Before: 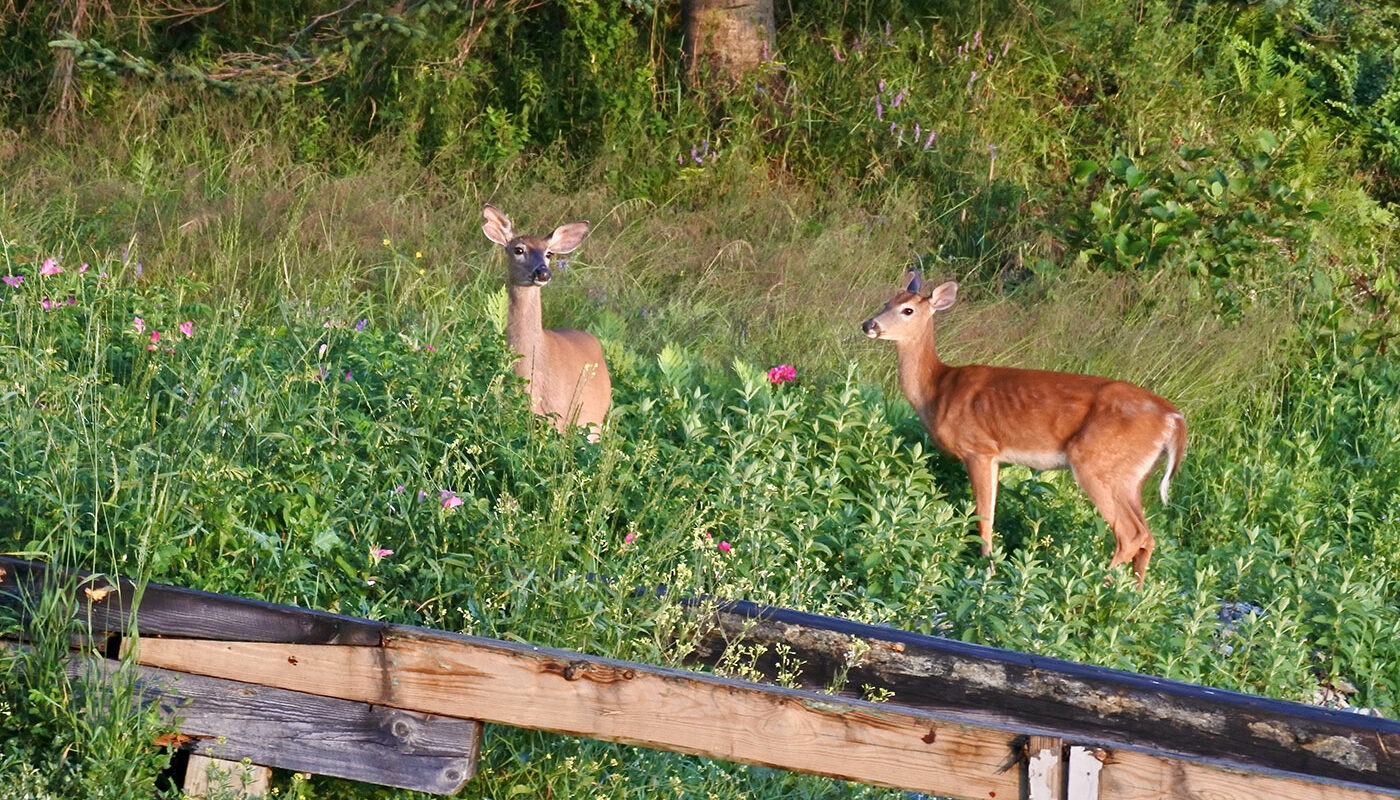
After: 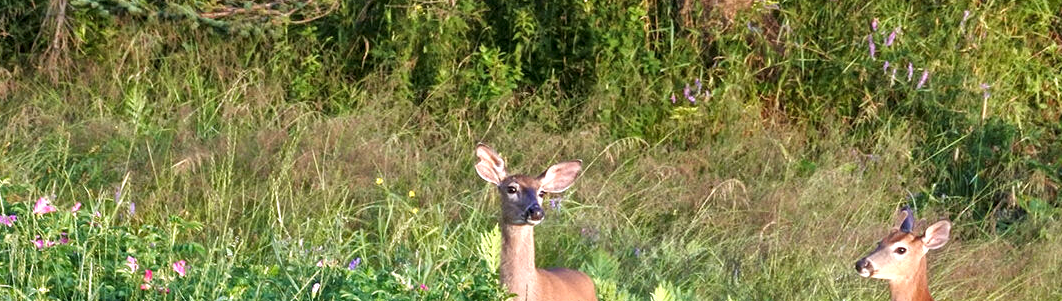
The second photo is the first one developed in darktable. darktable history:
local contrast: on, module defaults
exposure: exposure 0.03 EV, compensate highlight preservation false
shadows and highlights: shadows 39.67, highlights -53.23, shadows color adjustment 97.68%, low approximation 0.01, soften with gaussian
tone equalizer: -8 EV -0.451 EV, -7 EV -0.385 EV, -6 EV -0.295 EV, -5 EV -0.195 EV, -3 EV 0.231 EV, -2 EV 0.344 EV, -1 EV 0.406 EV, +0 EV 0.393 EV
crop: left 0.563%, top 7.633%, right 23.542%, bottom 54.627%
